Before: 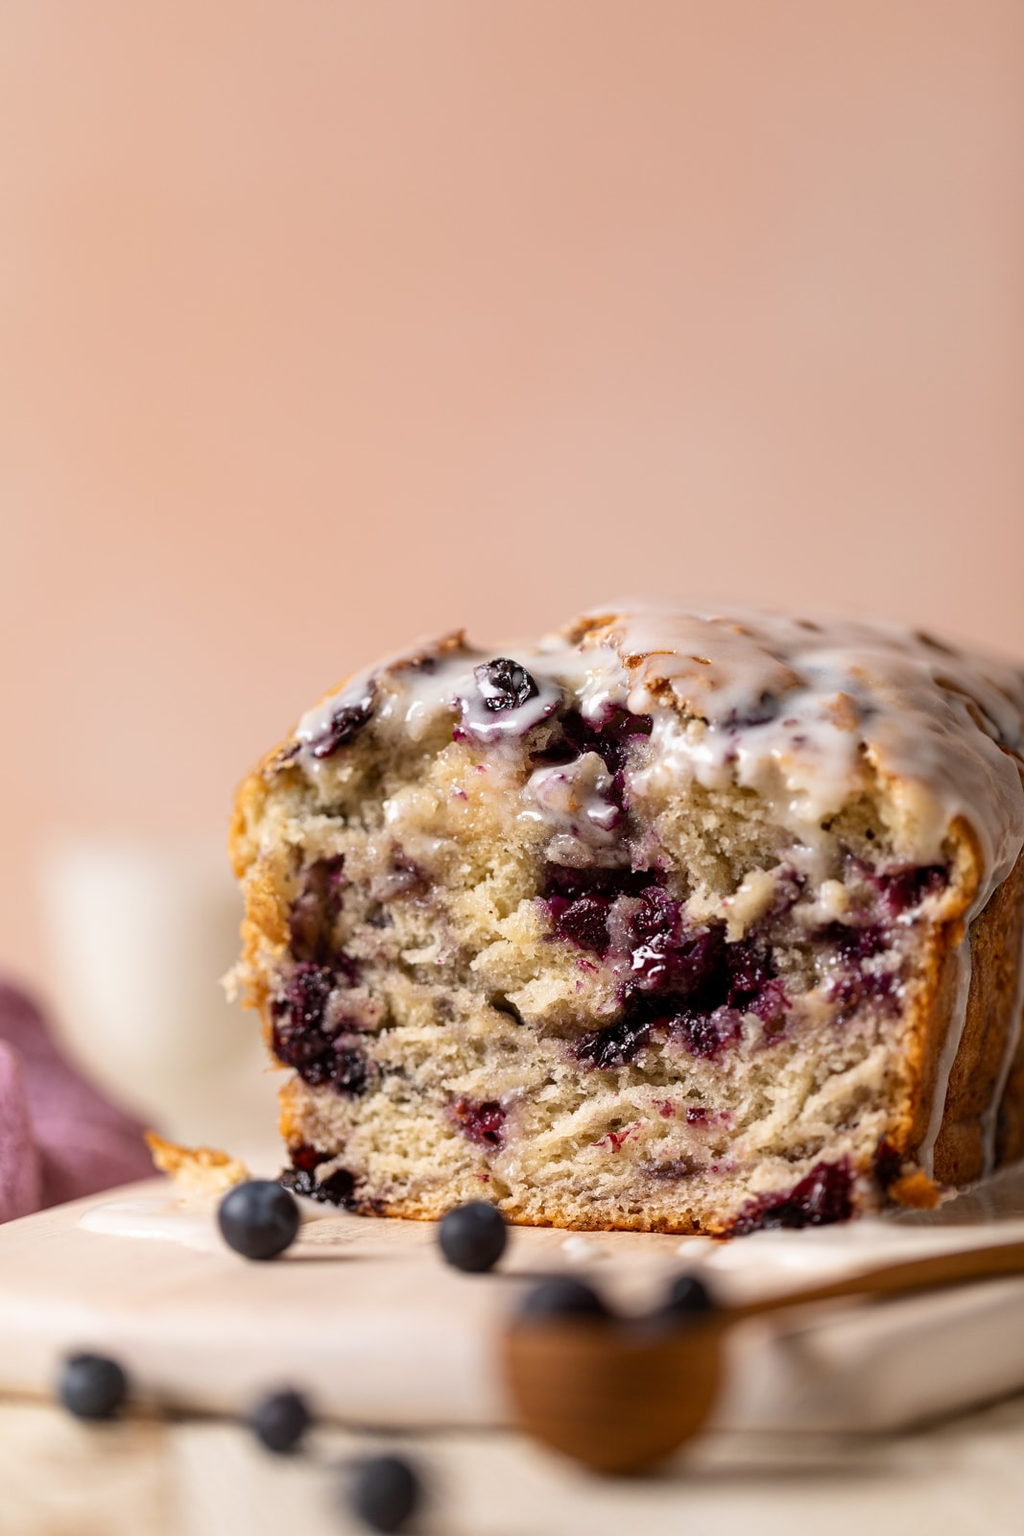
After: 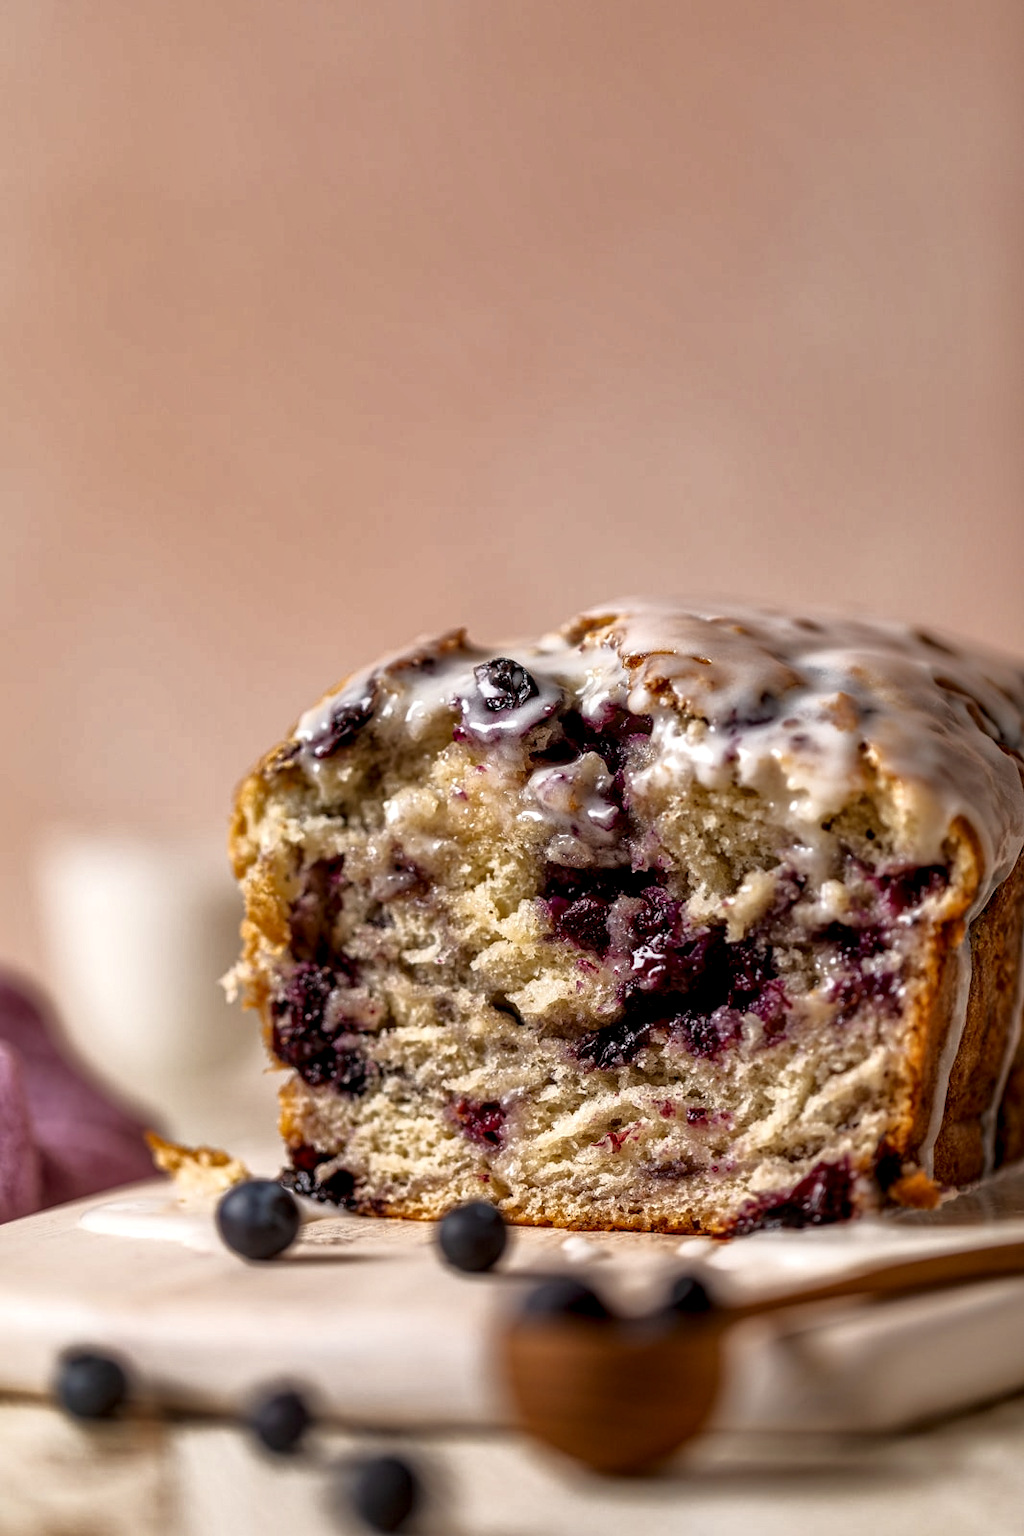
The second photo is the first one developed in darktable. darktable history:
tone curve: curves: ch0 [(0, 0) (0.48, 0.431) (0.7, 0.609) (0.864, 0.854) (1, 1)], color space Lab, independent channels
local contrast: detail 142%
shadows and highlights: soften with gaussian
